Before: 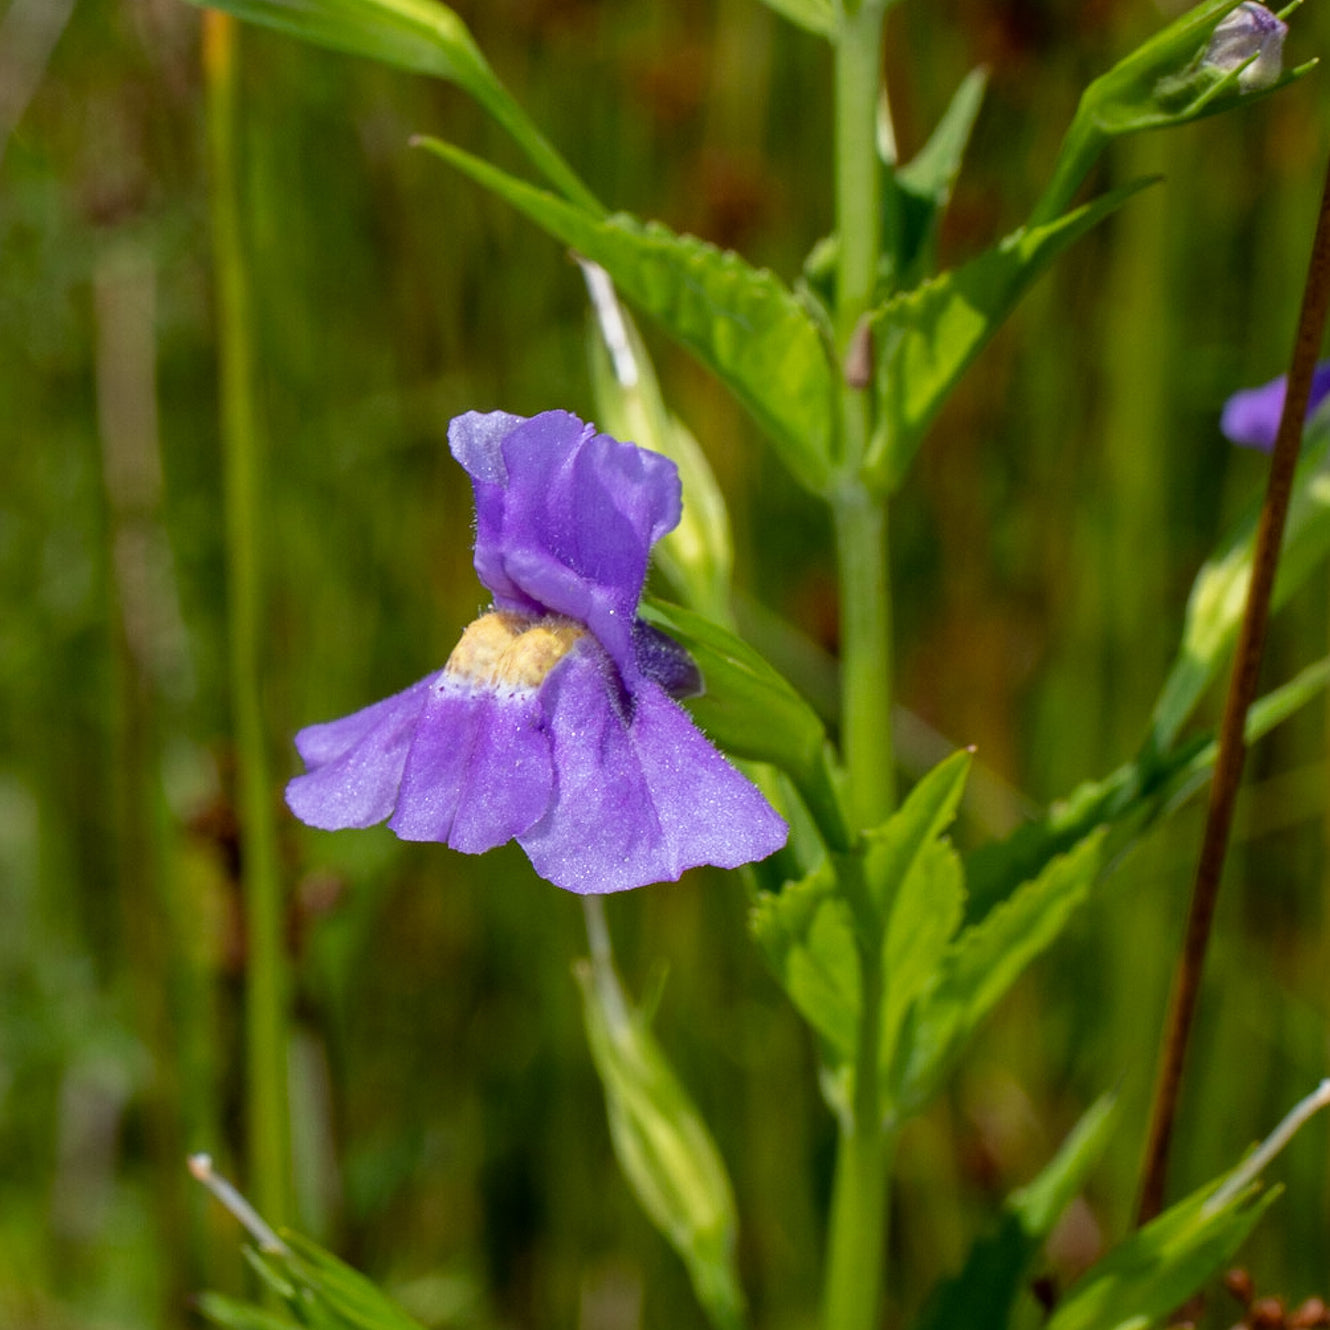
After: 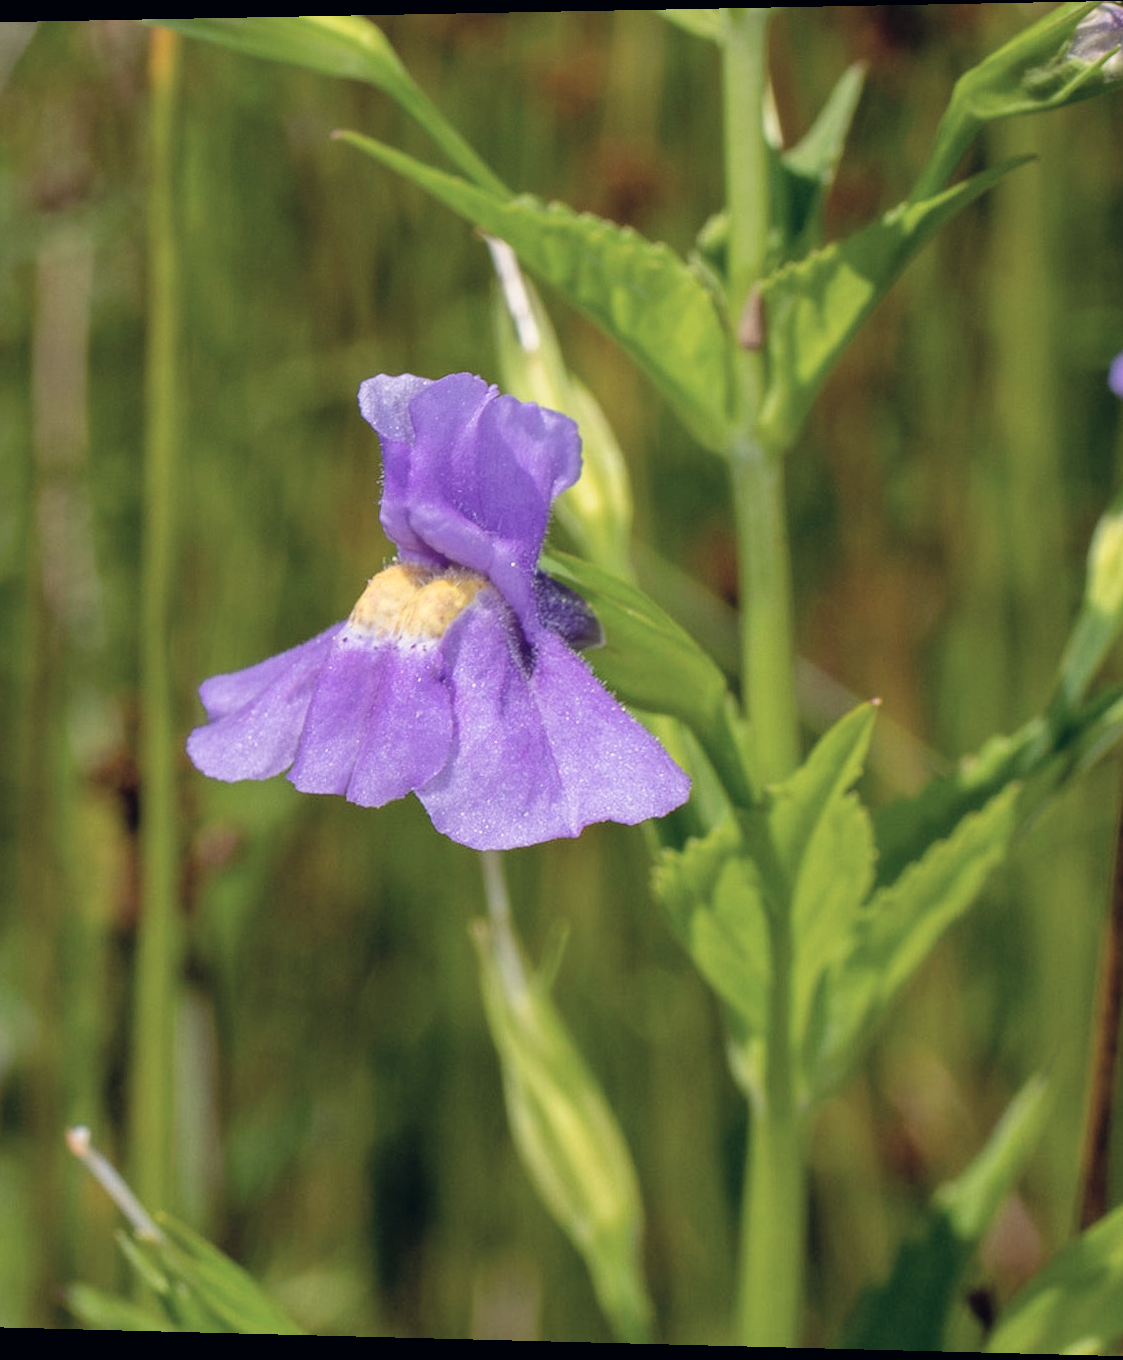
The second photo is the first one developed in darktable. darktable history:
color correction: highlights a* 2.75, highlights b* 5, shadows a* -2.04, shadows b* -4.84, saturation 0.8
rotate and perspective: rotation 0.128°, lens shift (vertical) -0.181, lens shift (horizontal) -0.044, shear 0.001, automatic cropping off
crop: left 9.88%, right 12.664%
contrast brightness saturation: brightness 0.15
